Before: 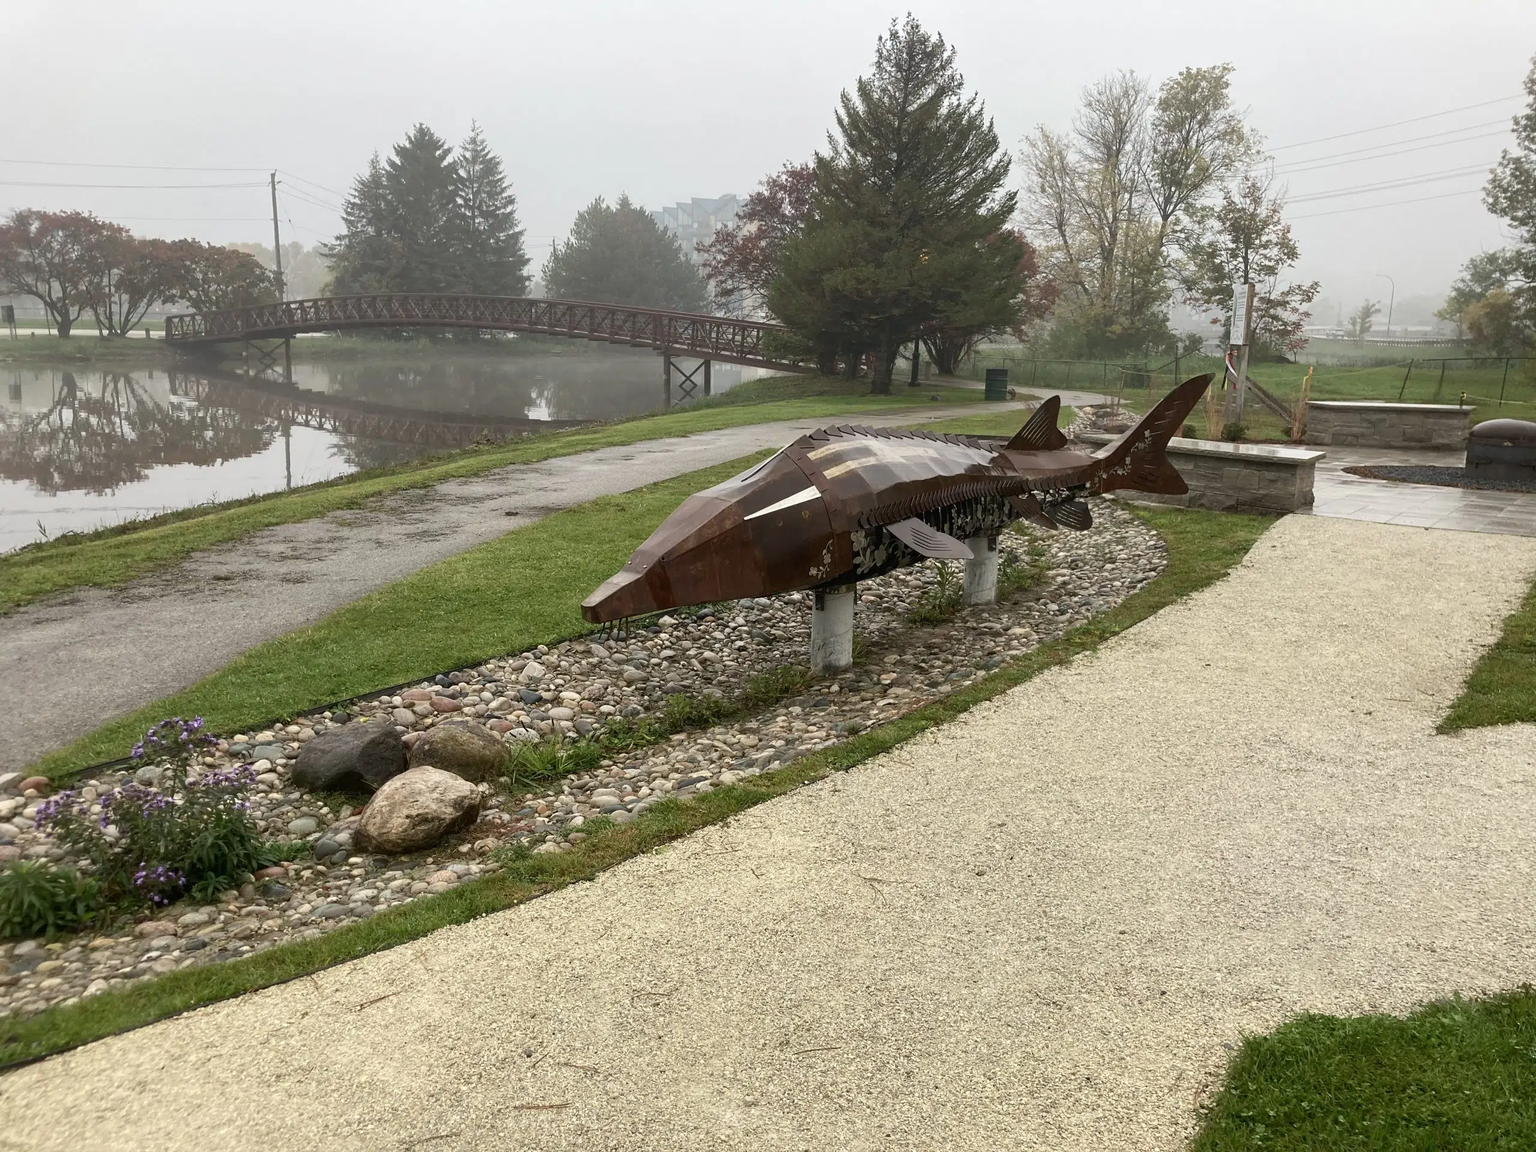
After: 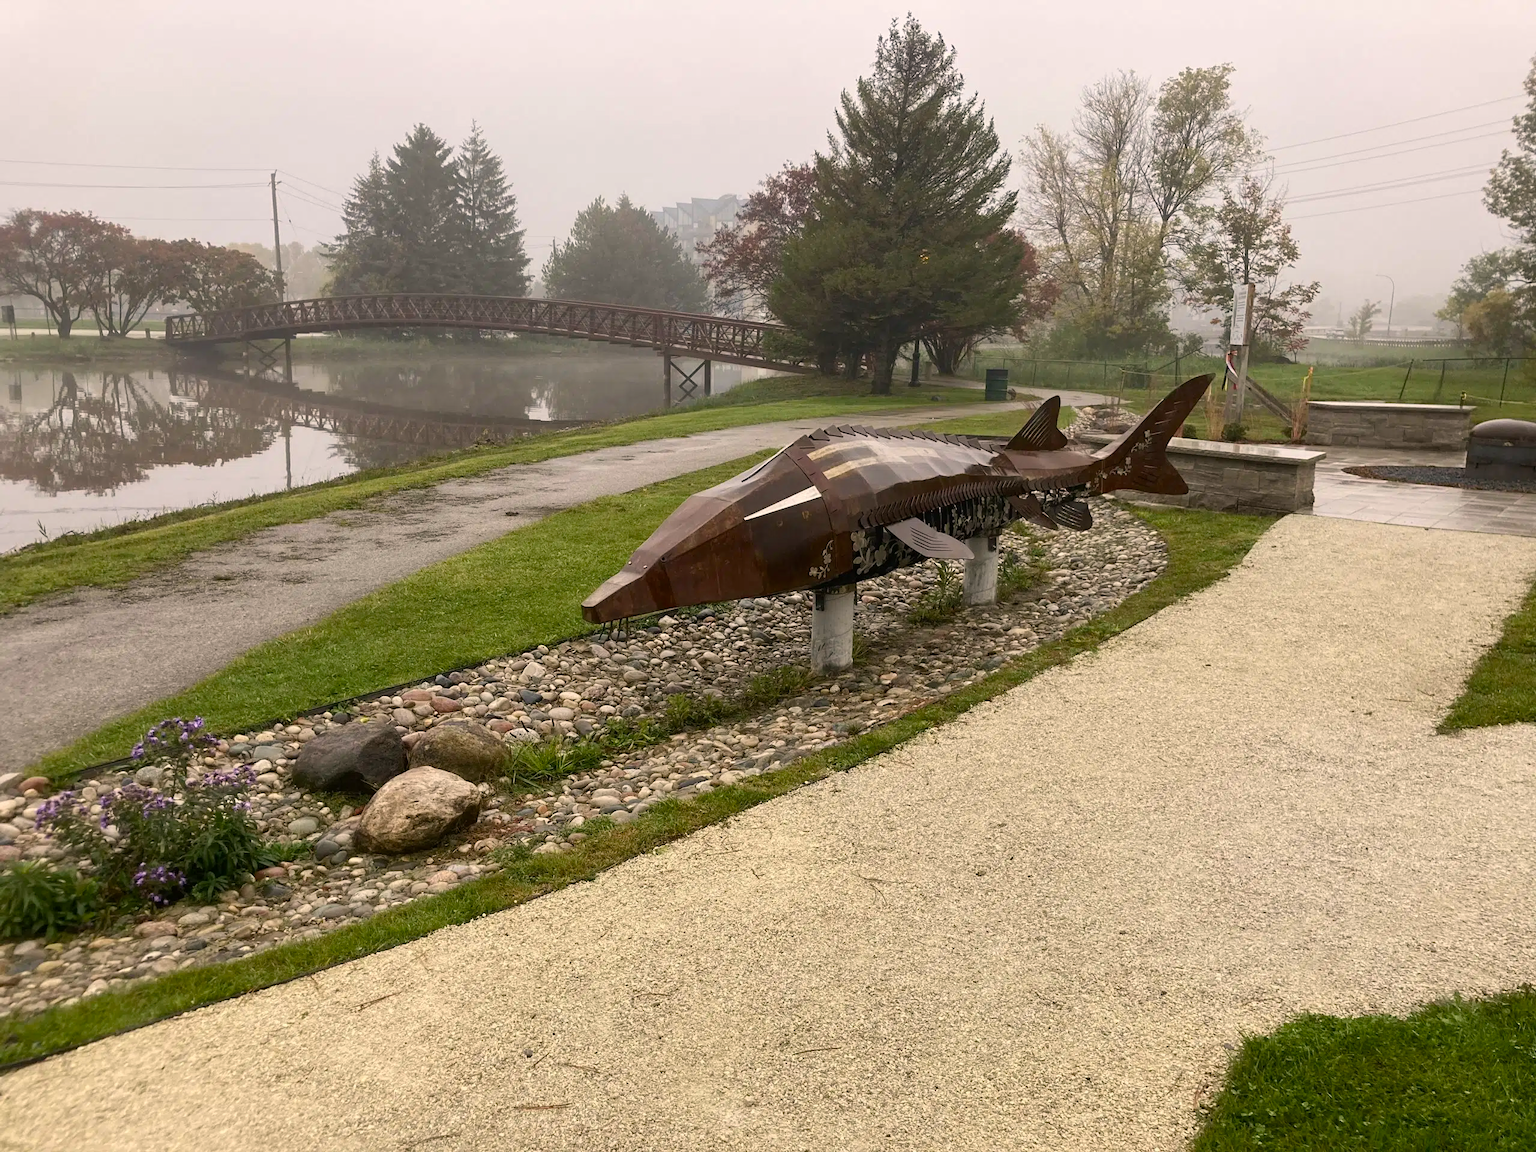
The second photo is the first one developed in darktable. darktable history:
color balance rgb: linear chroma grading › shadows -8%, linear chroma grading › global chroma 10%, perceptual saturation grading › global saturation 2%, perceptual saturation grading › highlights -2%, perceptual saturation grading › mid-tones 4%, perceptual saturation grading › shadows 8%, perceptual brilliance grading › global brilliance 2%, perceptual brilliance grading › highlights -4%, global vibrance 16%, saturation formula JzAzBz (2021)
color correction: highlights a* 5.81, highlights b* 4.84
